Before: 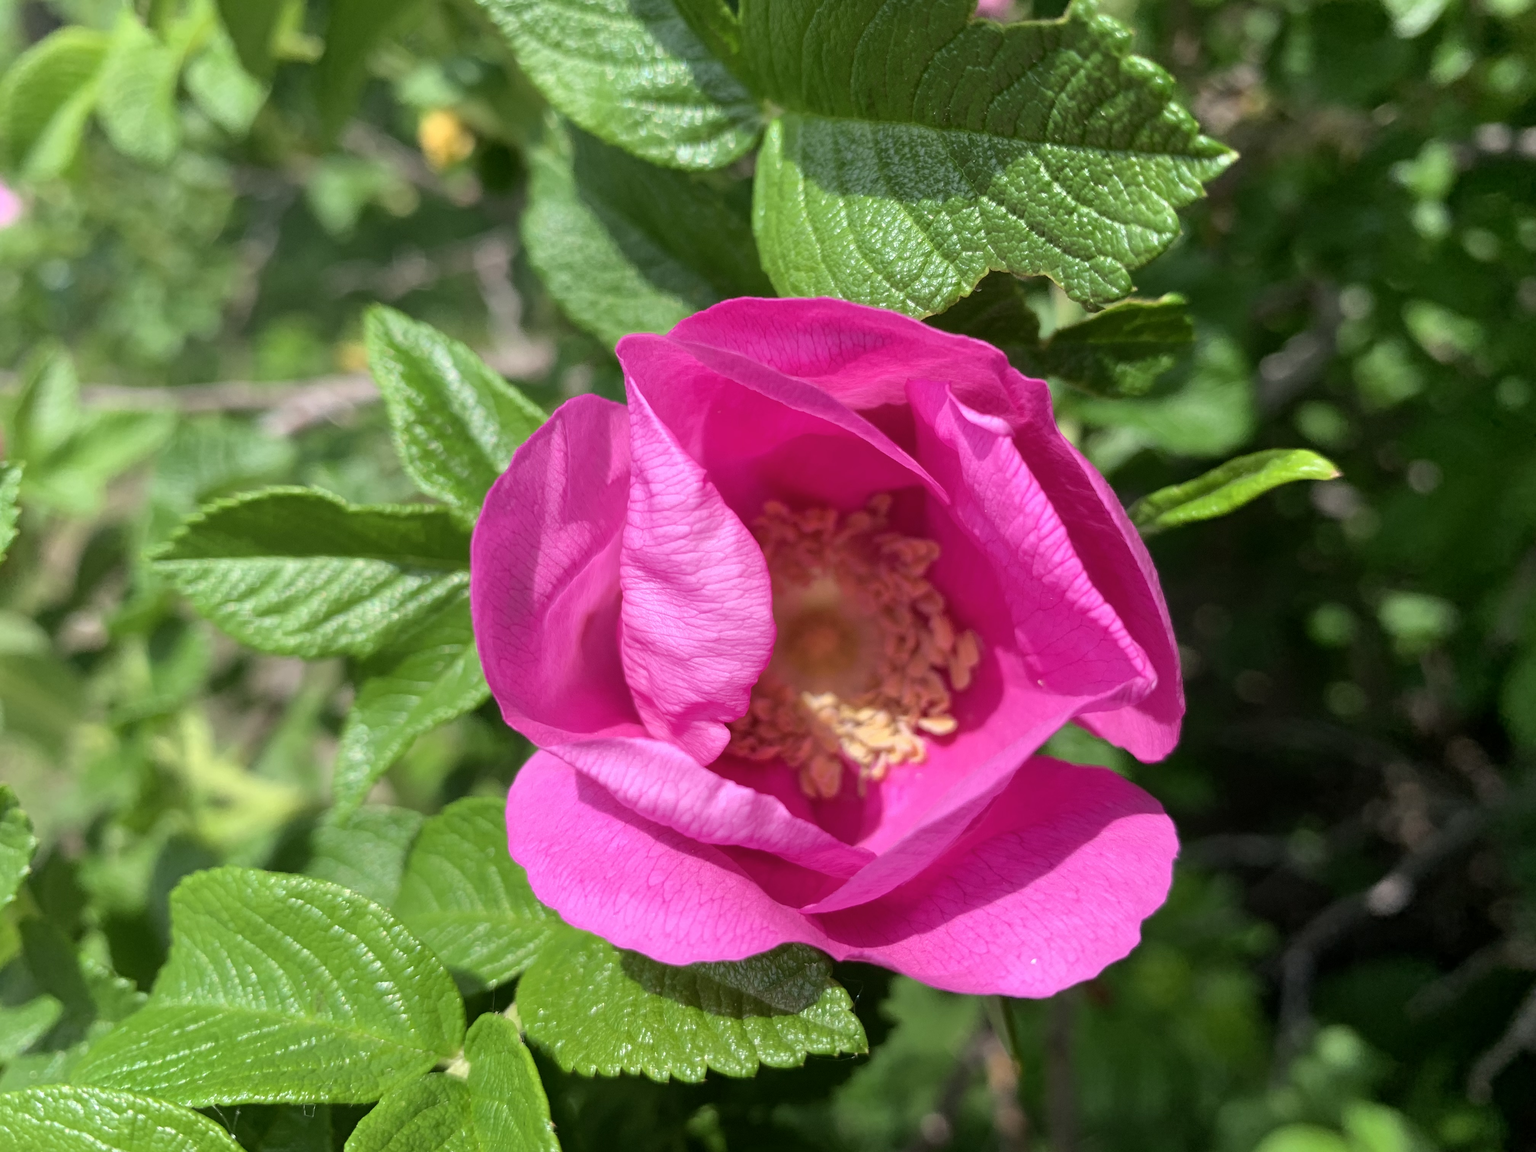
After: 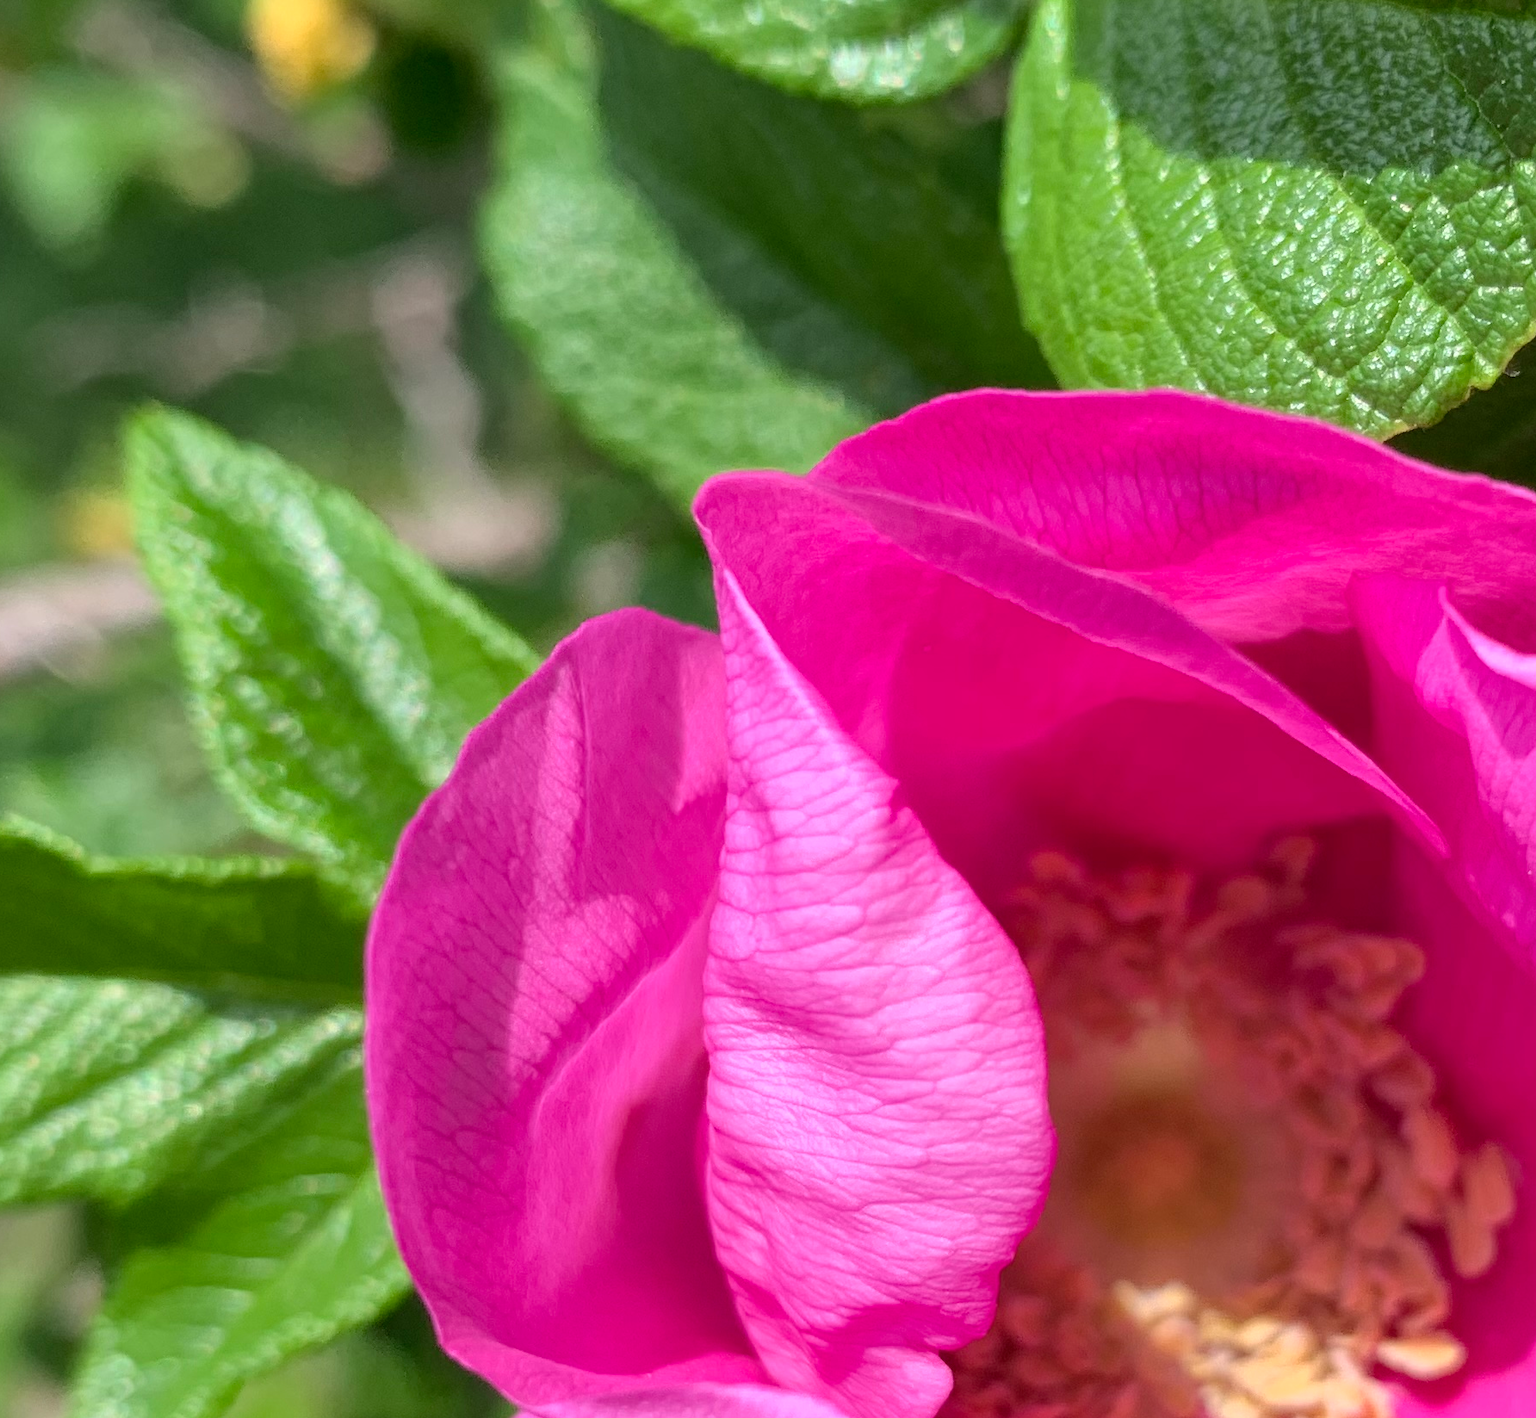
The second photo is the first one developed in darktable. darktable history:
crop: left 20.118%, top 10.875%, right 35.63%, bottom 34.646%
